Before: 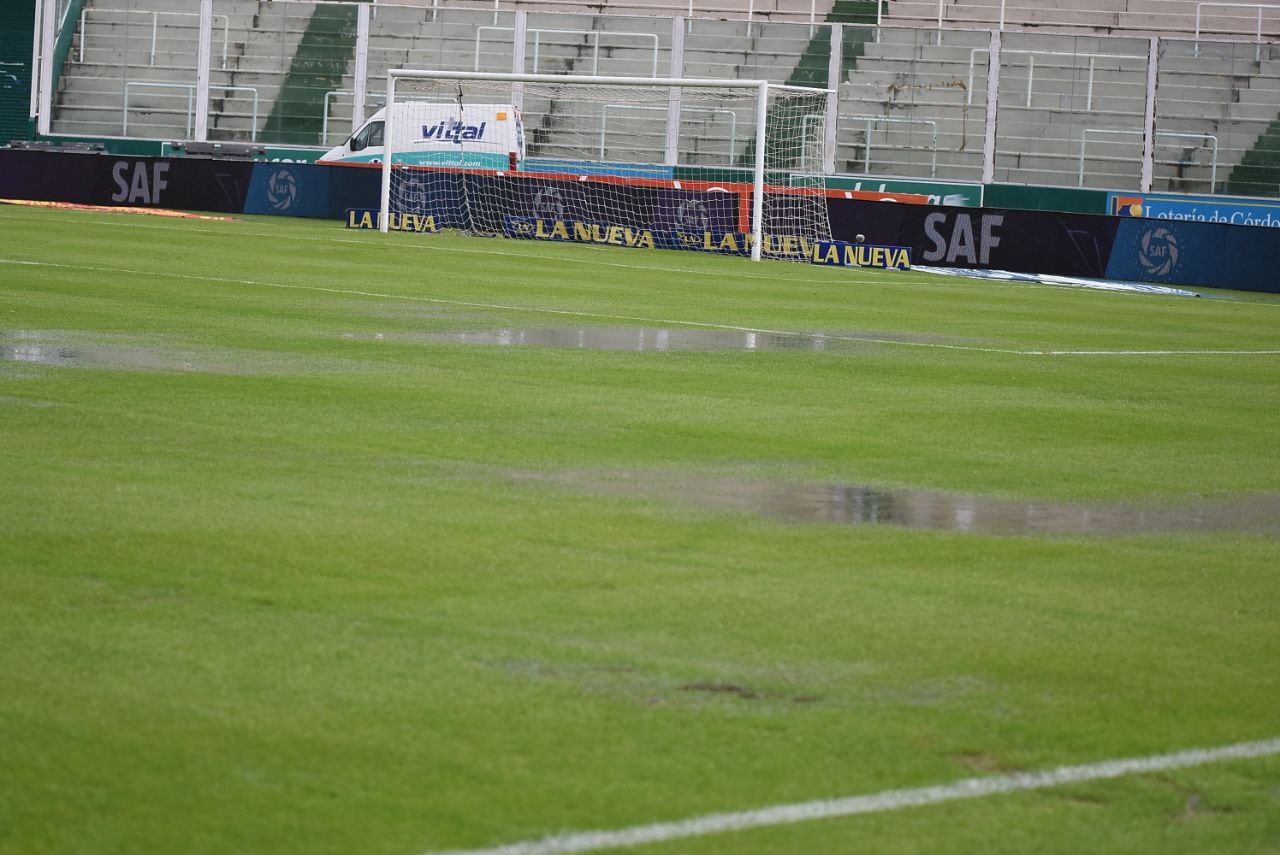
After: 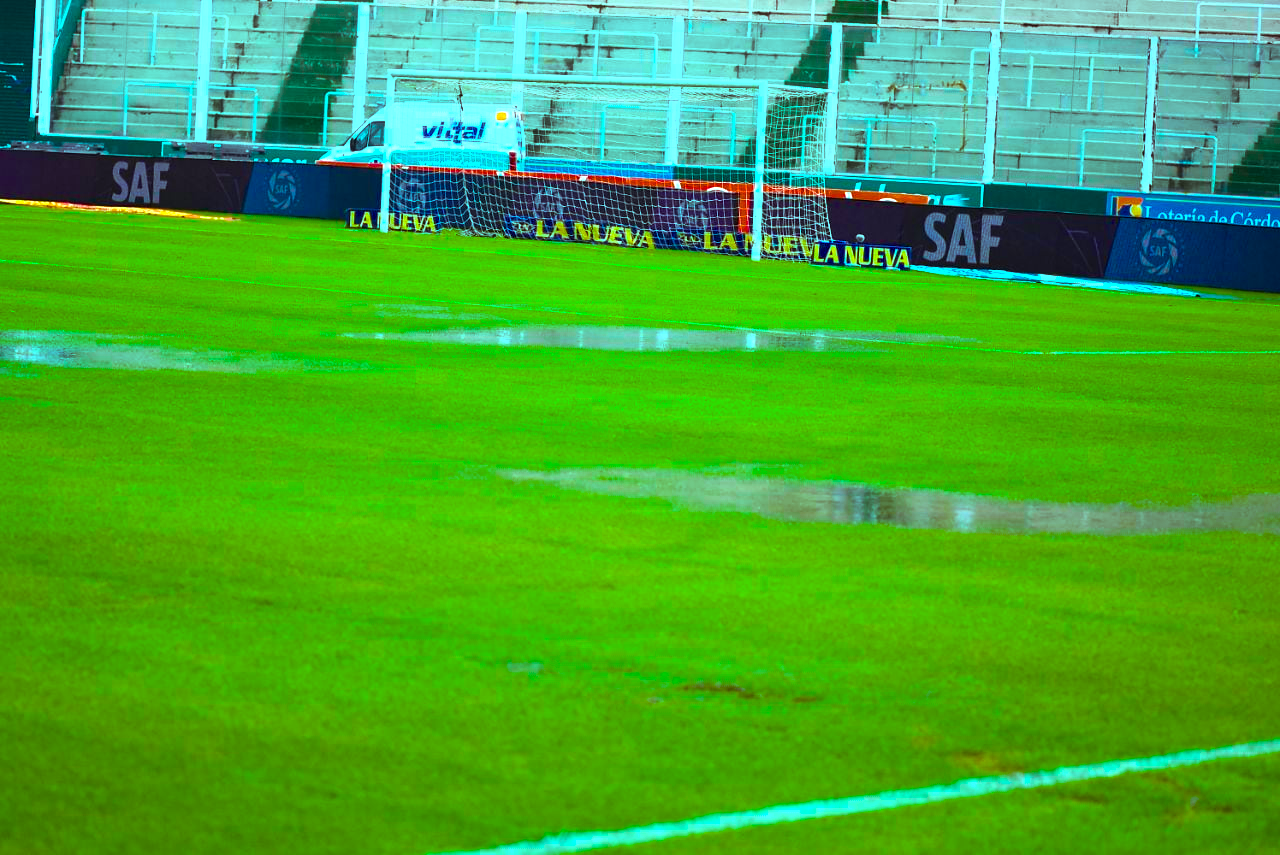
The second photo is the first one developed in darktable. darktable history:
color balance rgb: highlights gain › chroma 5.264%, highlights gain › hue 196.42°, perceptual saturation grading › global saturation 64.201%, perceptual saturation grading › highlights 59.209%, perceptual saturation grading › mid-tones 49.77%, perceptual saturation grading › shadows 49.349%, perceptual brilliance grading › global brilliance 14.892%, perceptual brilliance grading › shadows -35.423%, global vibrance 23.654%
exposure: black level correction 0, exposure 0.498 EV, compensate exposure bias true, compensate highlight preservation false
